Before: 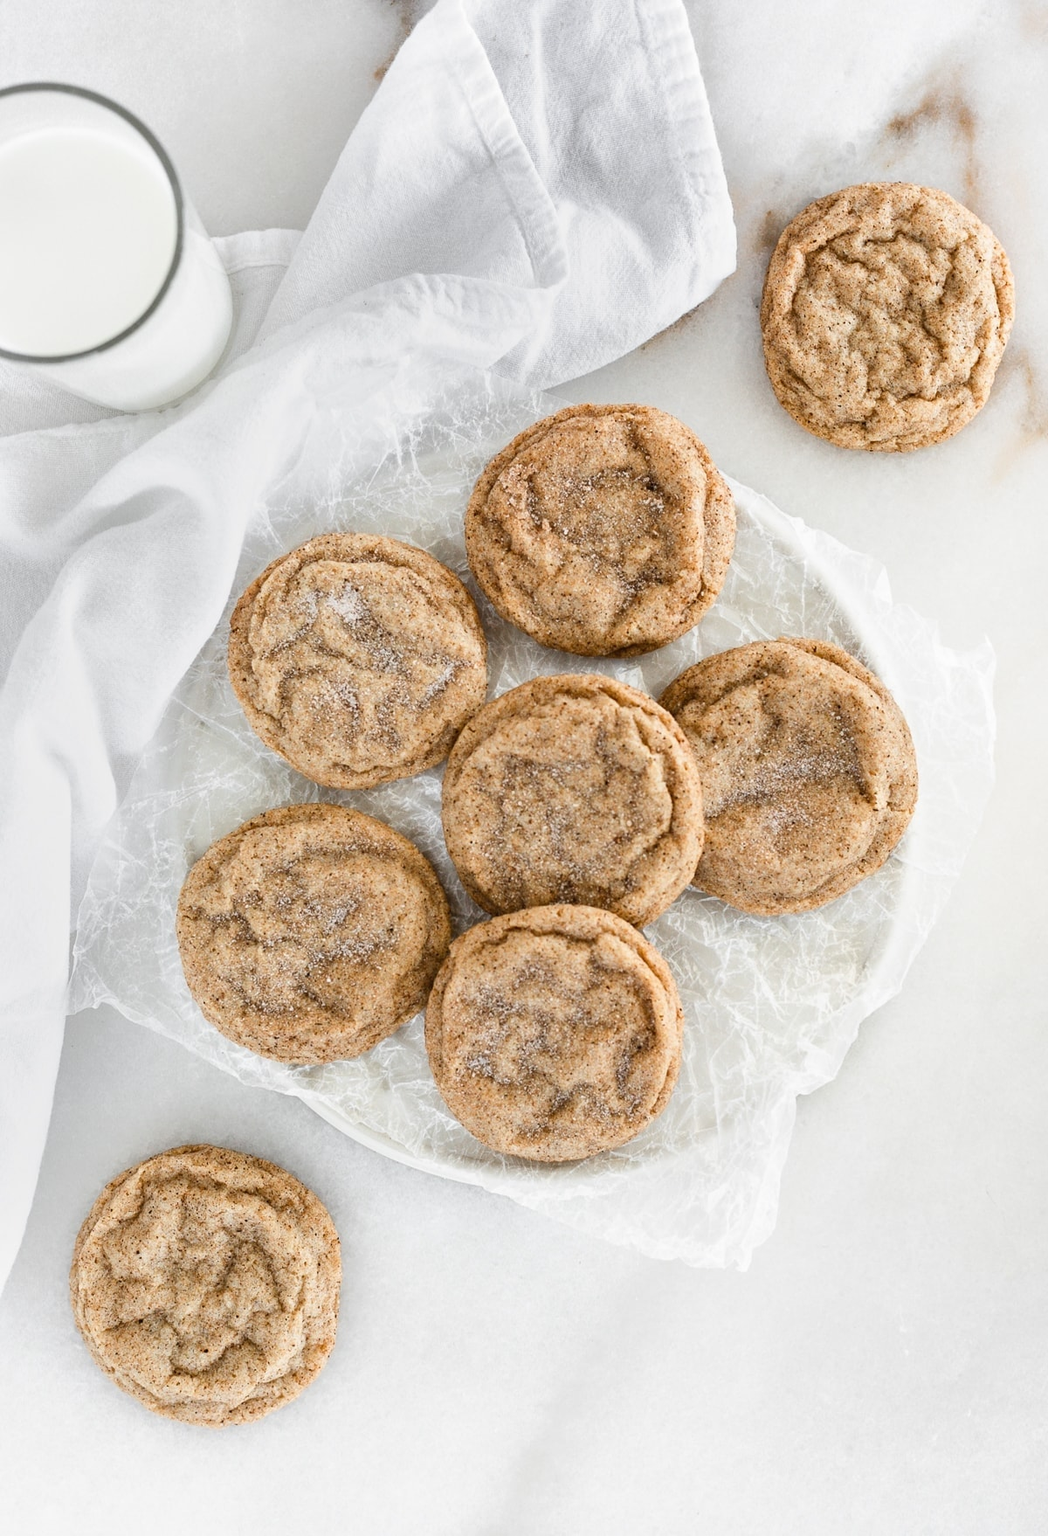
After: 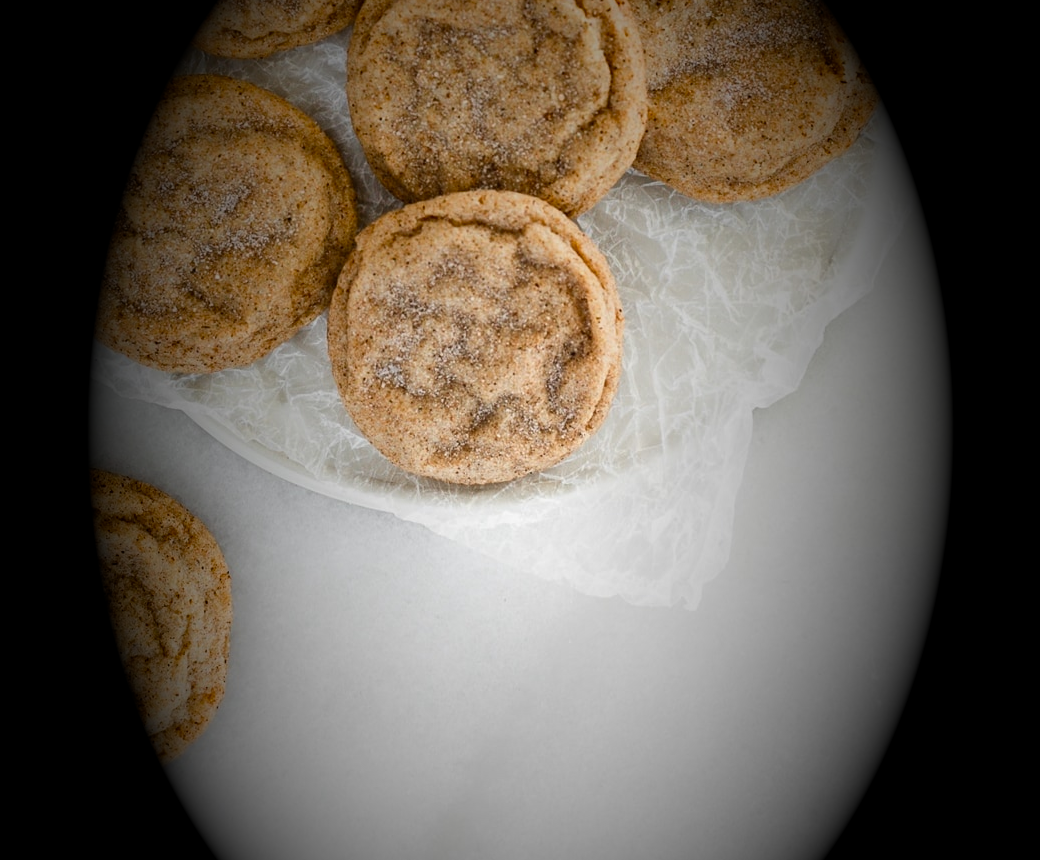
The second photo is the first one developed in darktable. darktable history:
crop and rotate: left 13.306%, top 48.129%, bottom 2.928%
vignetting: fall-off start 15.9%, fall-off radius 100%, brightness -1, saturation 0.5, width/height ratio 0.719
